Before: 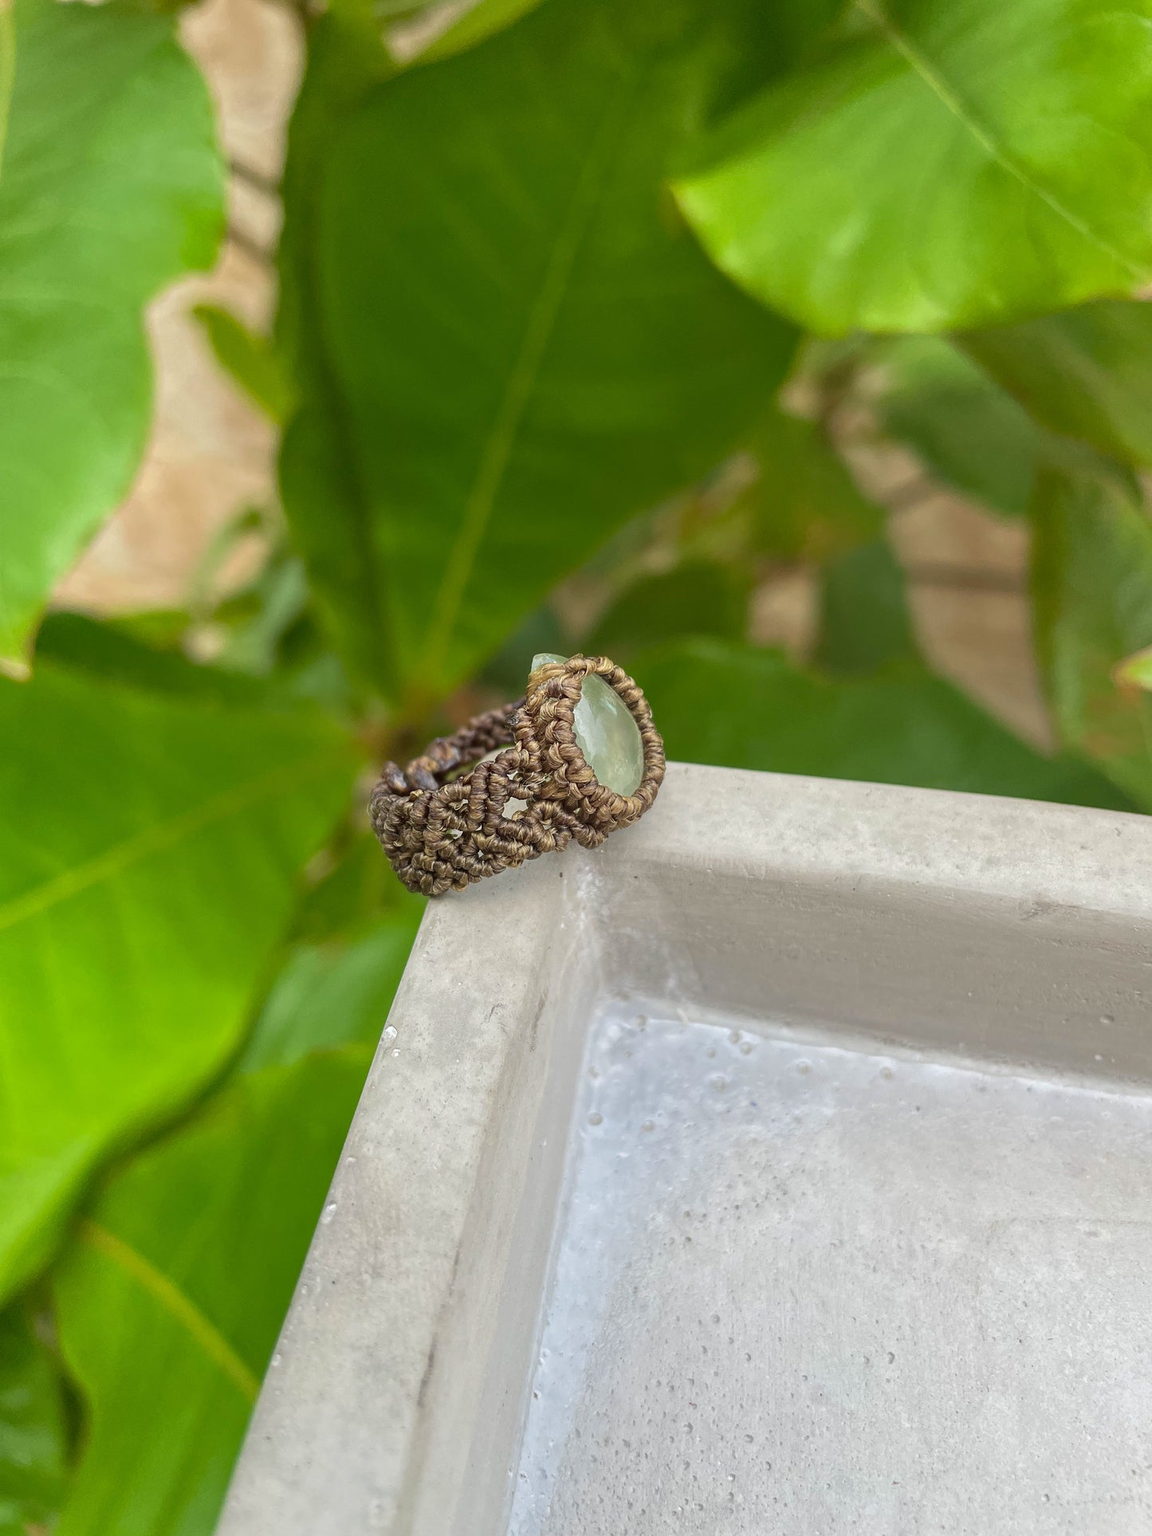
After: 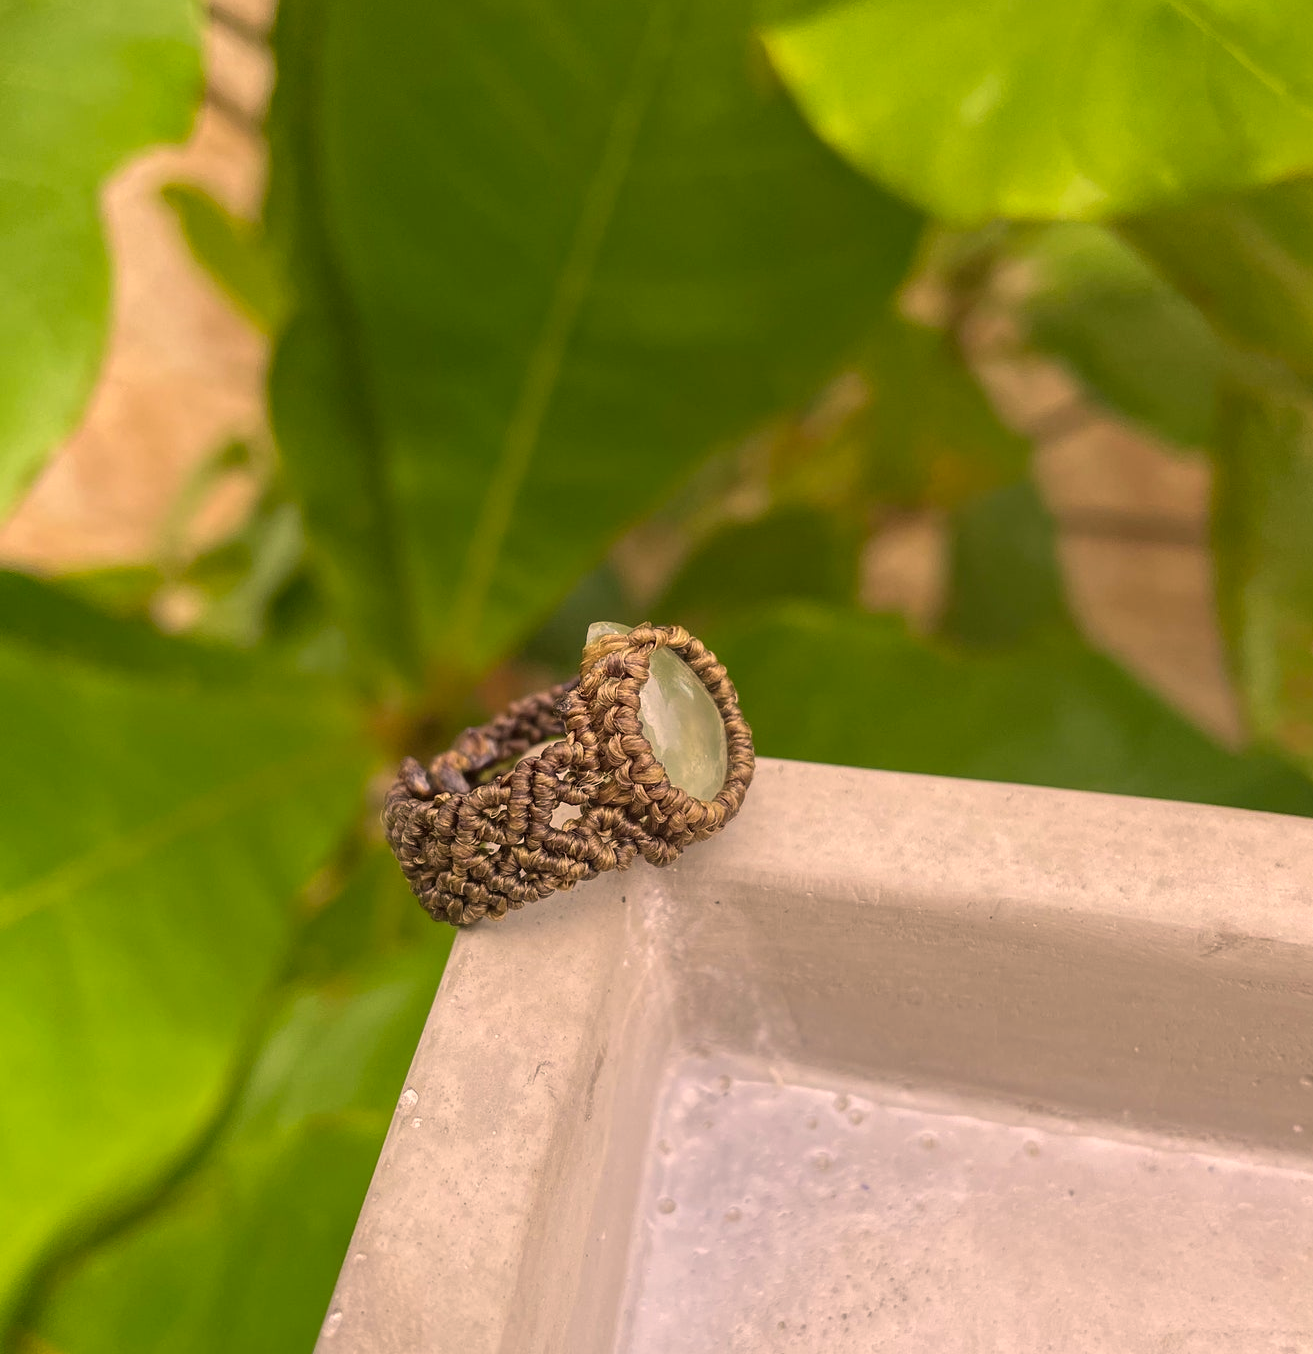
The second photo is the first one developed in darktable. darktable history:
crop: left 5.596%, top 10.314%, right 3.534%, bottom 19.395%
color correction: highlights a* 17.88, highlights b* 18.79
